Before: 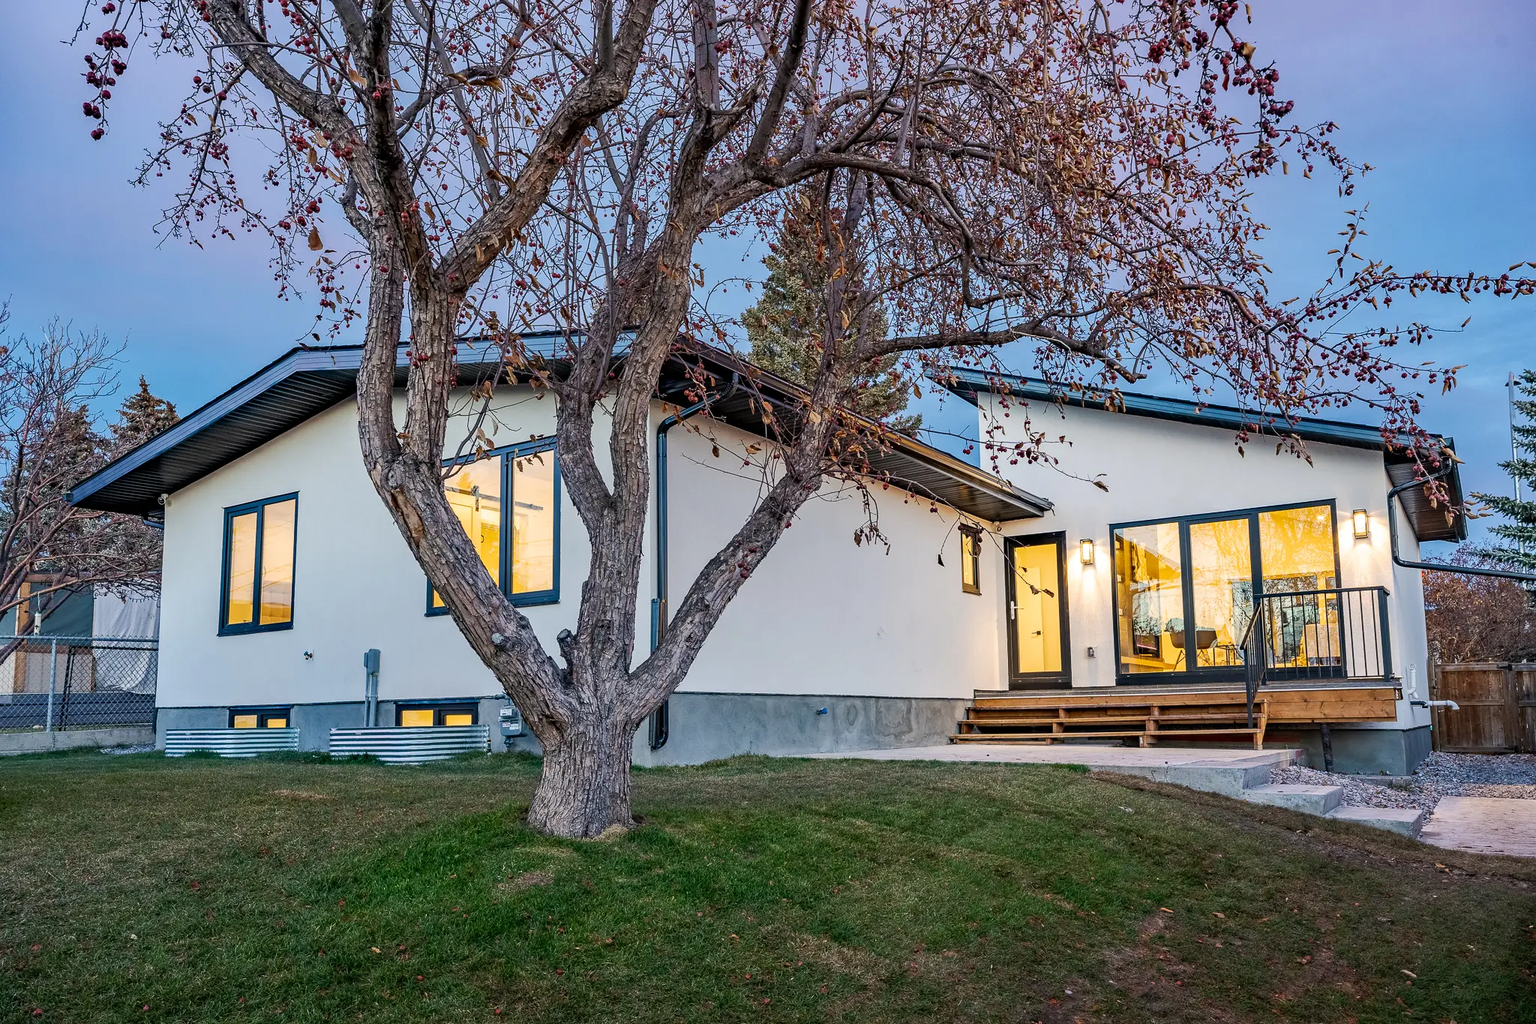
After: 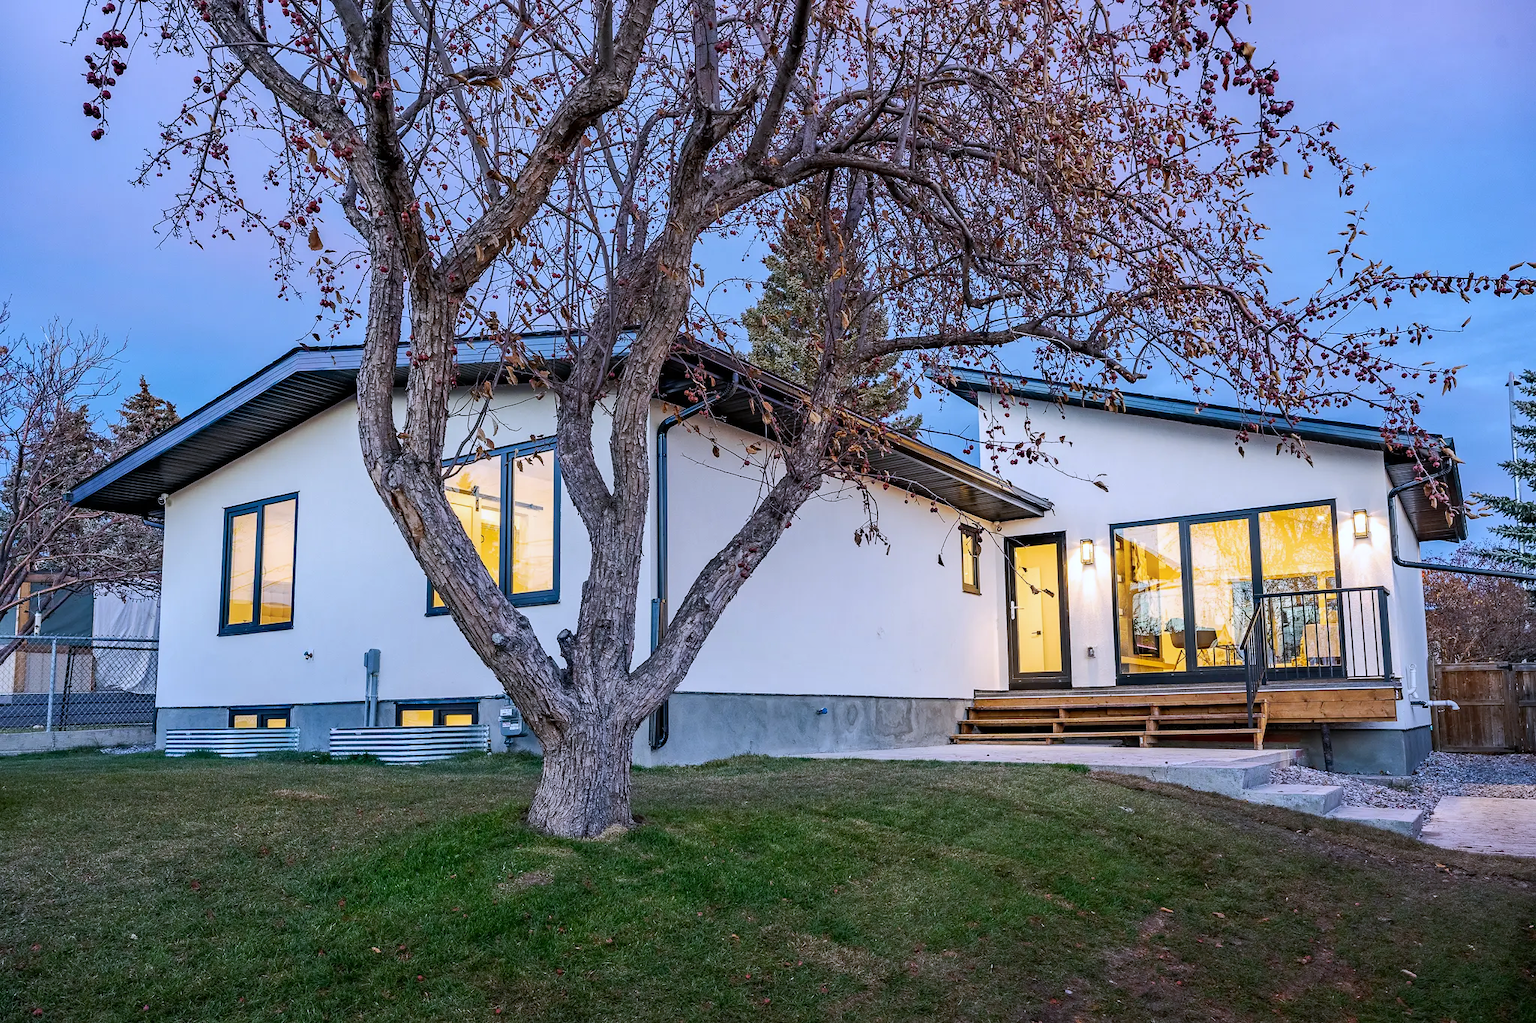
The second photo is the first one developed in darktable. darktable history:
white balance: red 0.967, blue 1.119, emerald 0.756
shadows and highlights: shadows -24.28, highlights 49.77, soften with gaussian
